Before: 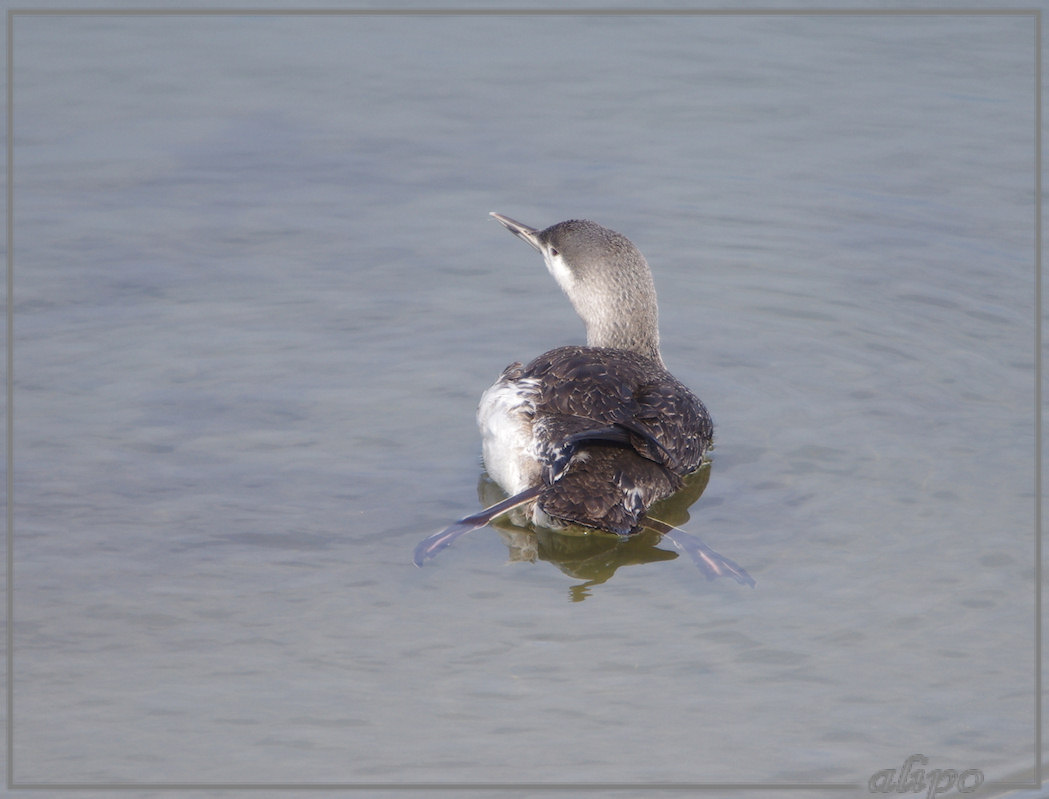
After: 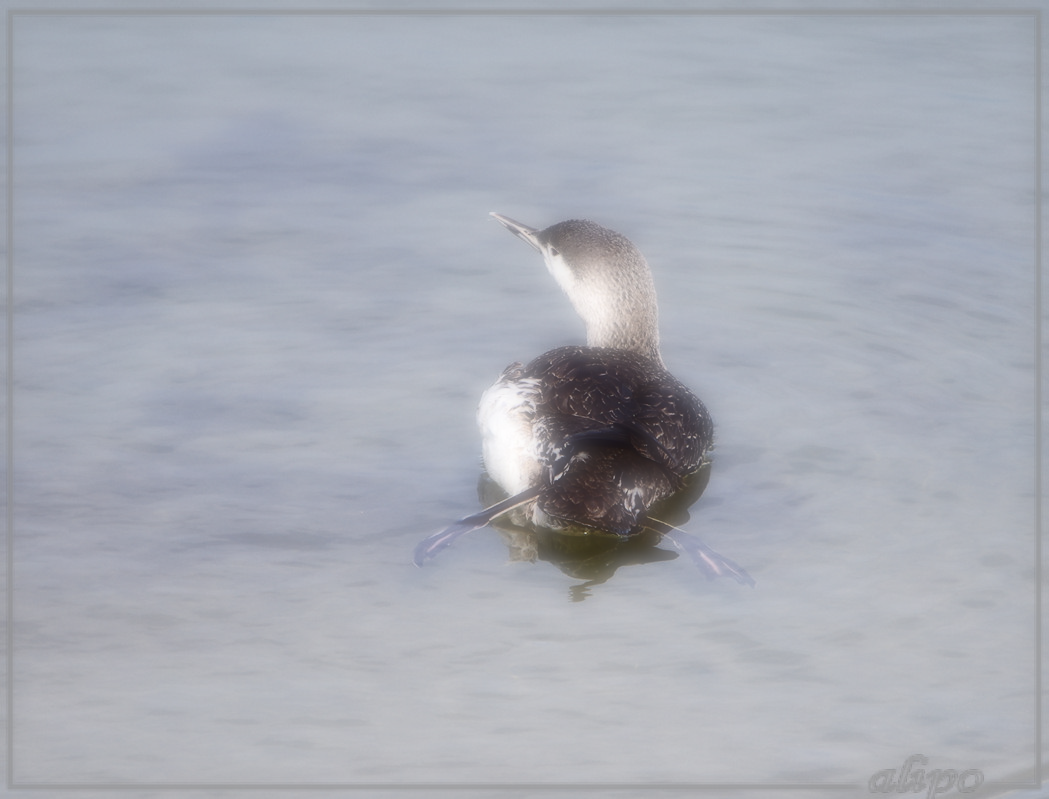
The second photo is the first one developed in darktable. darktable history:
soften: on, module defaults
contrast brightness saturation: contrast 0.28
